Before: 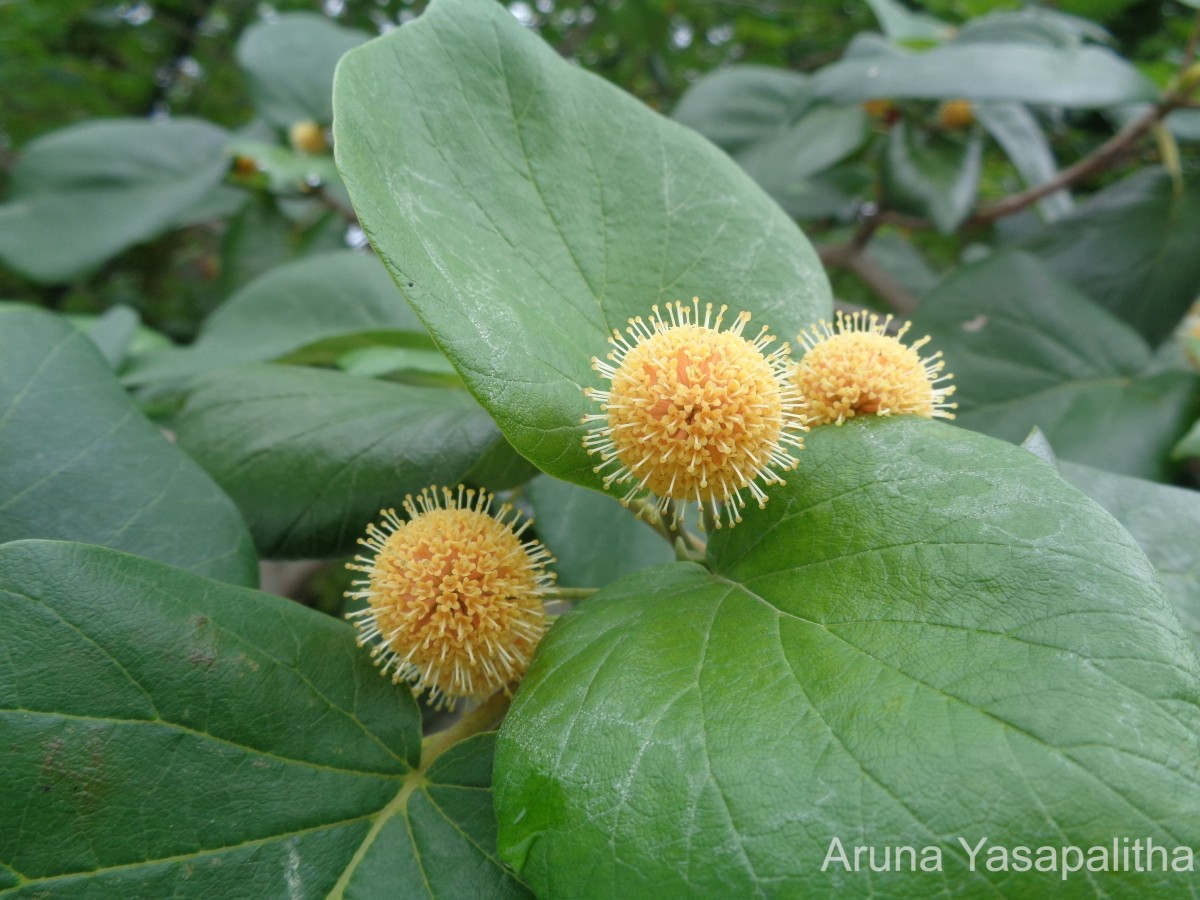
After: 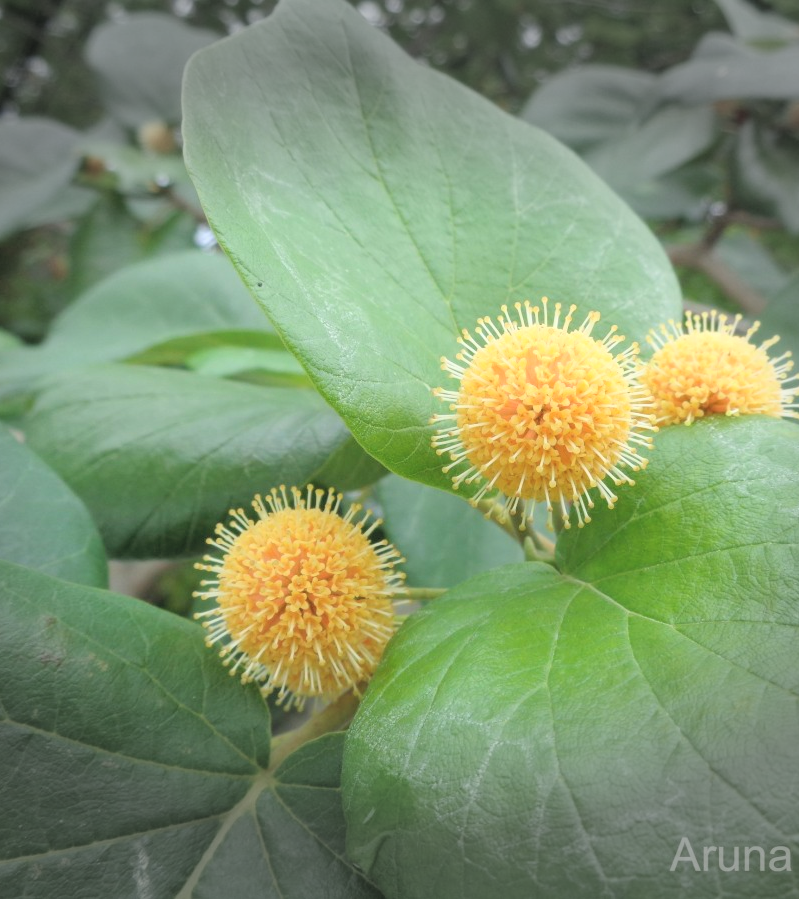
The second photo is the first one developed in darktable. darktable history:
crop and rotate: left 12.648%, right 20.685%
vignetting: fall-off start 79.43%, saturation -0.649, width/height ratio 1.327, unbound false
contrast brightness saturation: contrast 0.1, brightness 0.3, saturation 0.14
